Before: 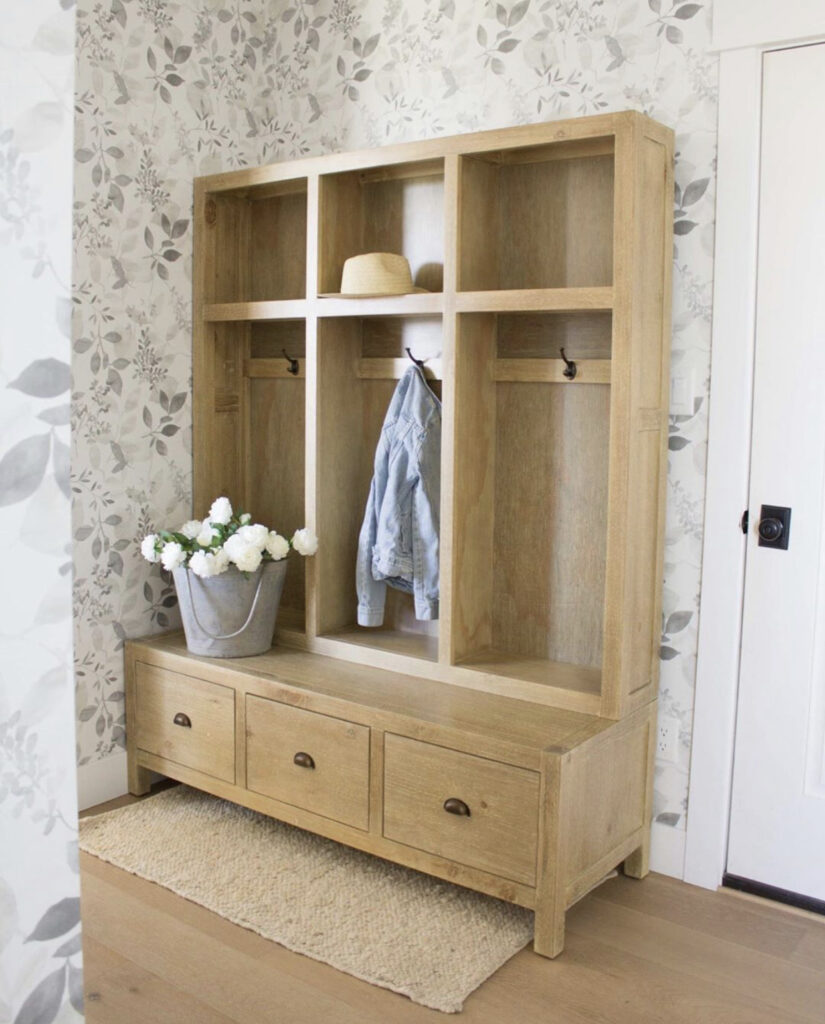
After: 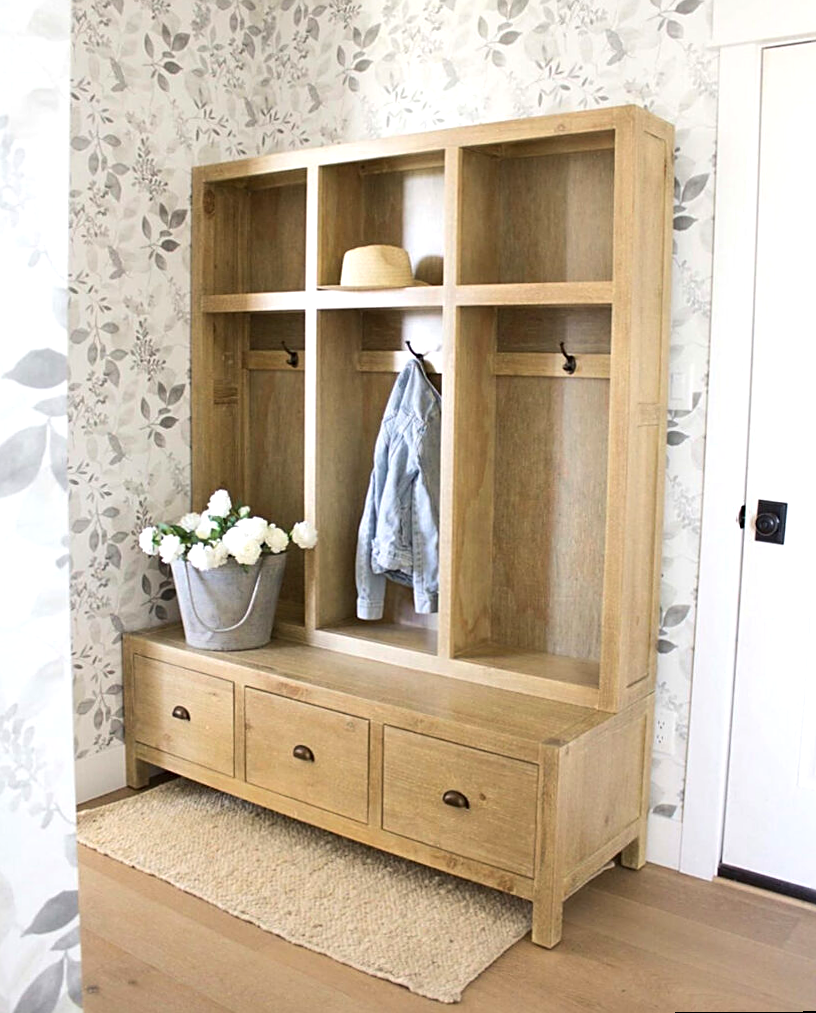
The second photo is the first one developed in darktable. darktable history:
tone equalizer: -8 EV -0.417 EV, -7 EV -0.389 EV, -6 EV -0.333 EV, -5 EV -0.222 EV, -3 EV 0.222 EV, -2 EV 0.333 EV, -1 EV 0.389 EV, +0 EV 0.417 EV, edges refinement/feathering 500, mask exposure compensation -1.57 EV, preserve details no
rotate and perspective: rotation 0.174°, lens shift (vertical) 0.013, lens shift (horizontal) 0.019, shear 0.001, automatic cropping original format, crop left 0.007, crop right 0.991, crop top 0.016, crop bottom 0.997
sharpen: on, module defaults
